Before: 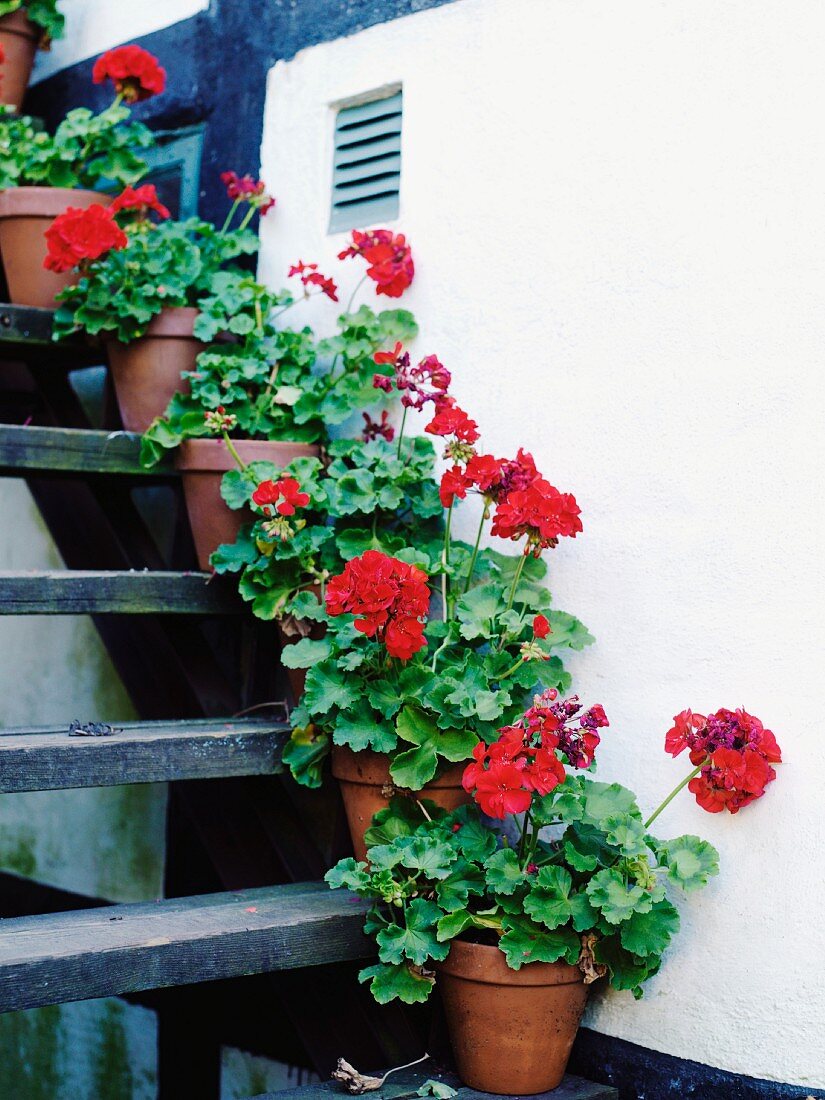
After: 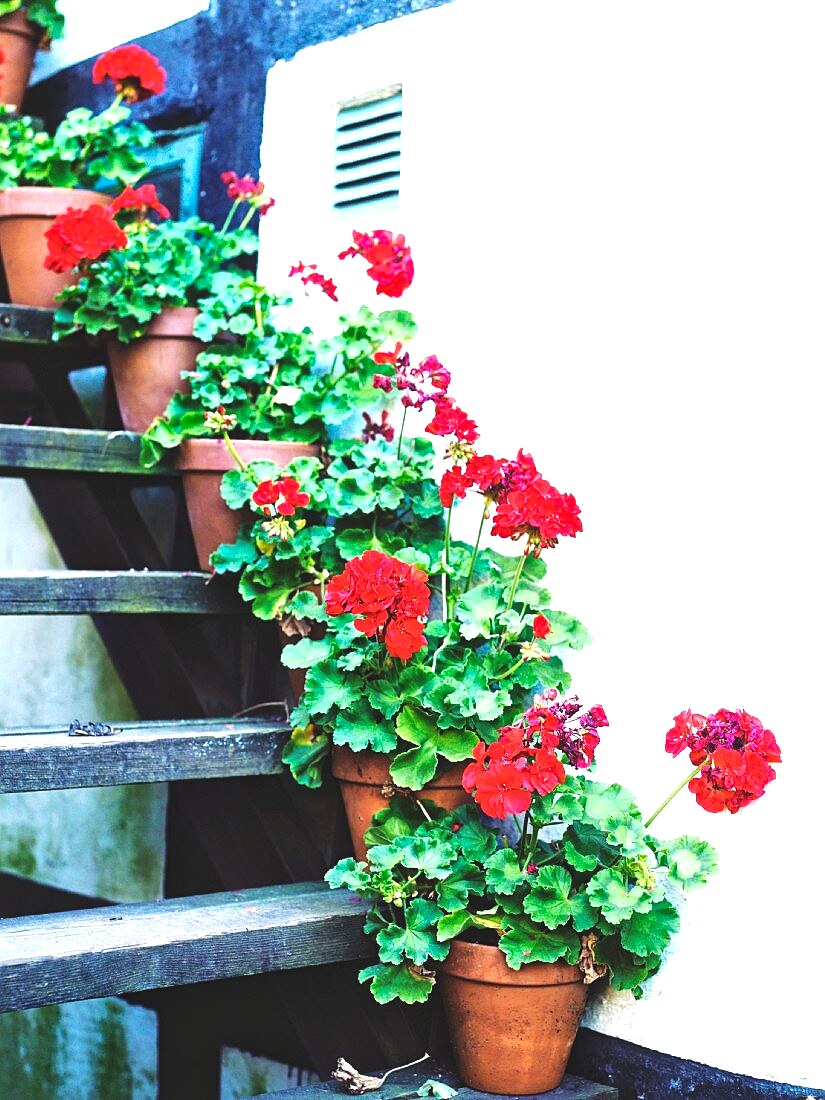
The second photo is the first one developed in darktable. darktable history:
color balance rgb: global offset › luminance 1.483%, linear chroma grading › shadows -8.052%, linear chroma grading › global chroma 9.938%, perceptual saturation grading › global saturation 0.811%
local contrast: mode bilateral grid, contrast 20, coarseness 20, detail 150%, midtone range 0.2
exposure: black level correction 0, exposure 1.199 EV, compensate exposure bias true, compensate highlight preservation false
sharpen: amount 0.204
